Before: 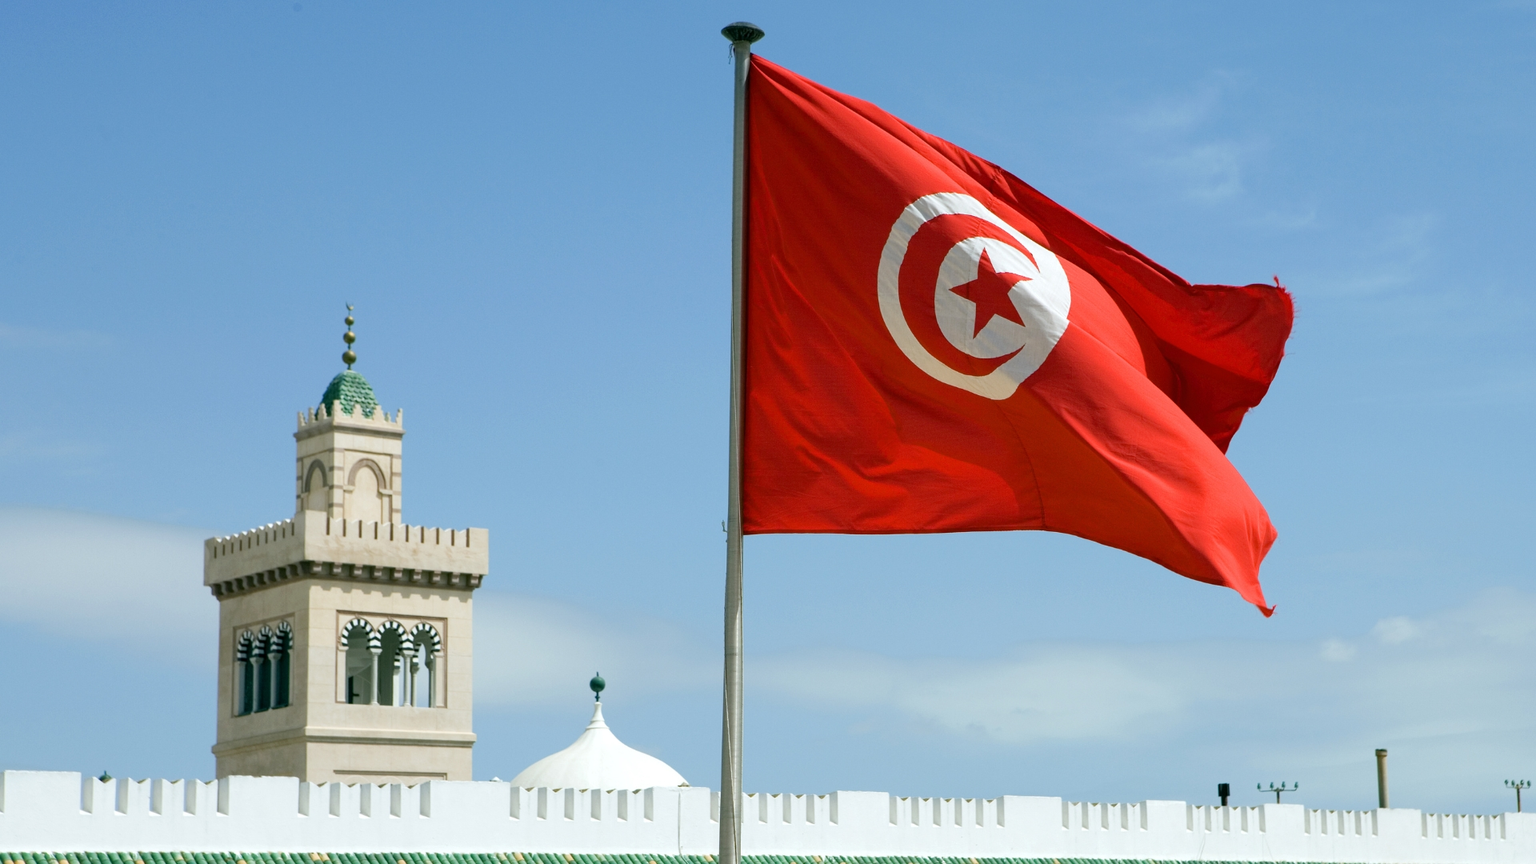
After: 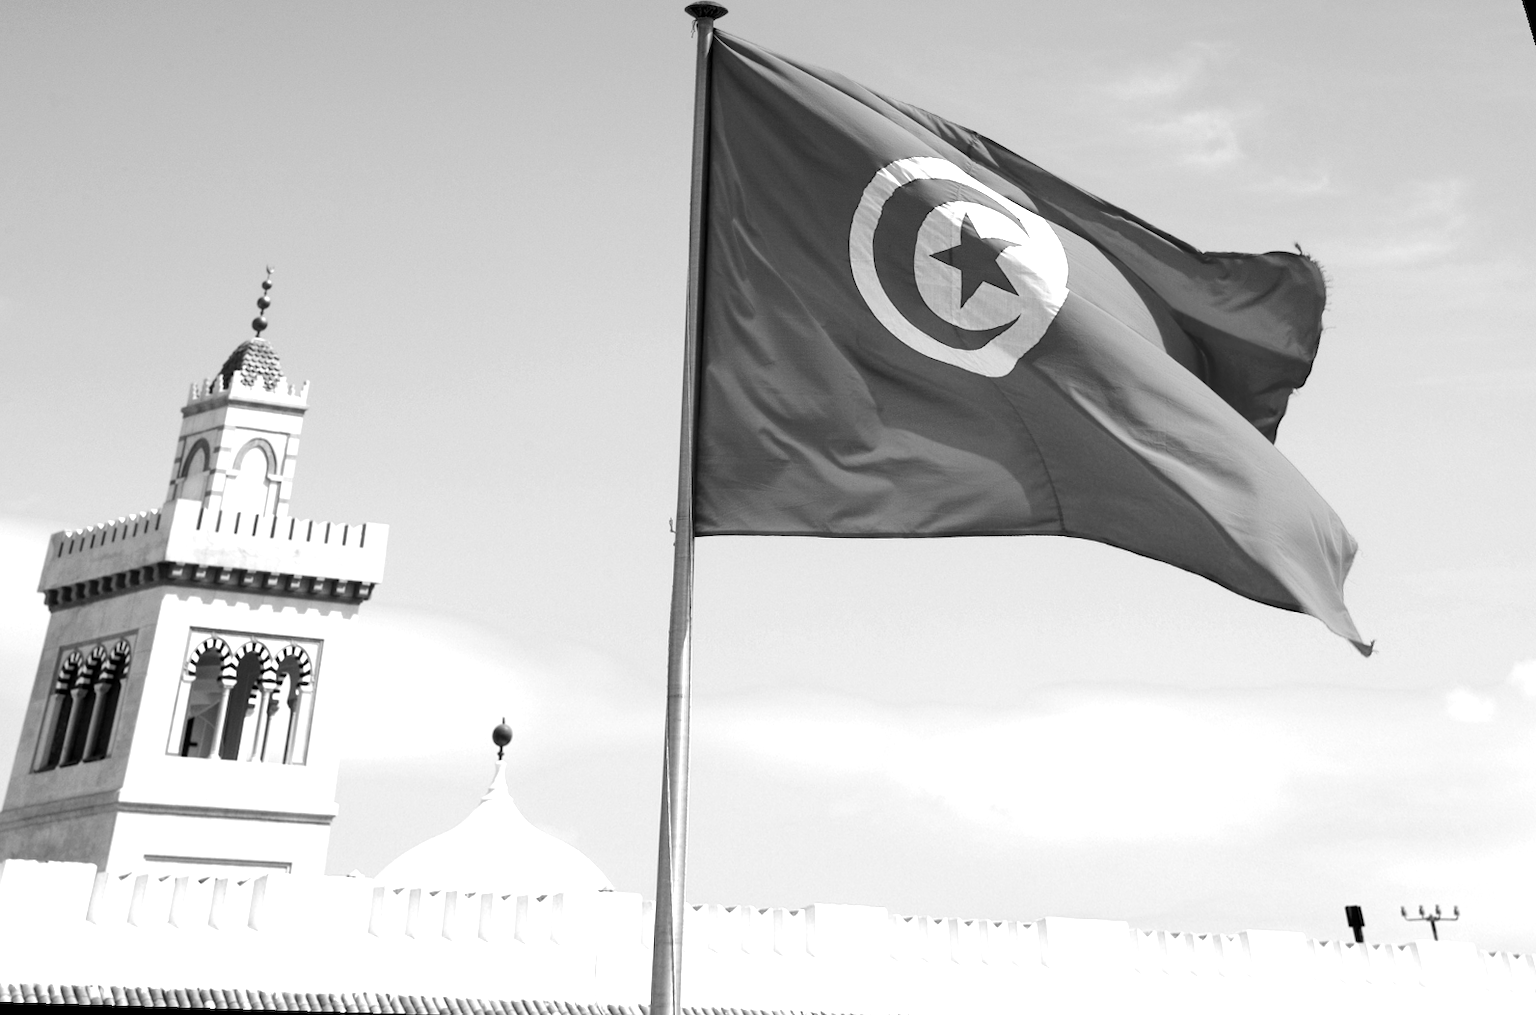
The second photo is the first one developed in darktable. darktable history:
exposure: exposure 0.2 EV, compensate highlight preservation false
tone equalizer: -8 EV -0.75 EV, -7 EV -0.7 EV, -6 EV -0.6 EV, -5 EV -0.4 EV, -3 EV 0.4 EV, -2 EV 0.6 EV, -1 EV 0.7 EV, +0 EV 0.75 EV, edges refinement/feathering 500, mask exposure compensation -1.57 EV, preserve details no
monochrome: size 3.1
color calibration: illuminant as shot in camera, x 0.358, y 0.373, temperature 4628.91 K
local contrast: highlights 100%, shadows 100%, detail 120%, midtone range 0.2
rotate and perspective: rotation 0.72°, lens shift (vertical) -0.352, lens shift (horizontal) -0.051, crop left 0.152, crop right 0.859, crop top 0.019, crop bottom 0.964
